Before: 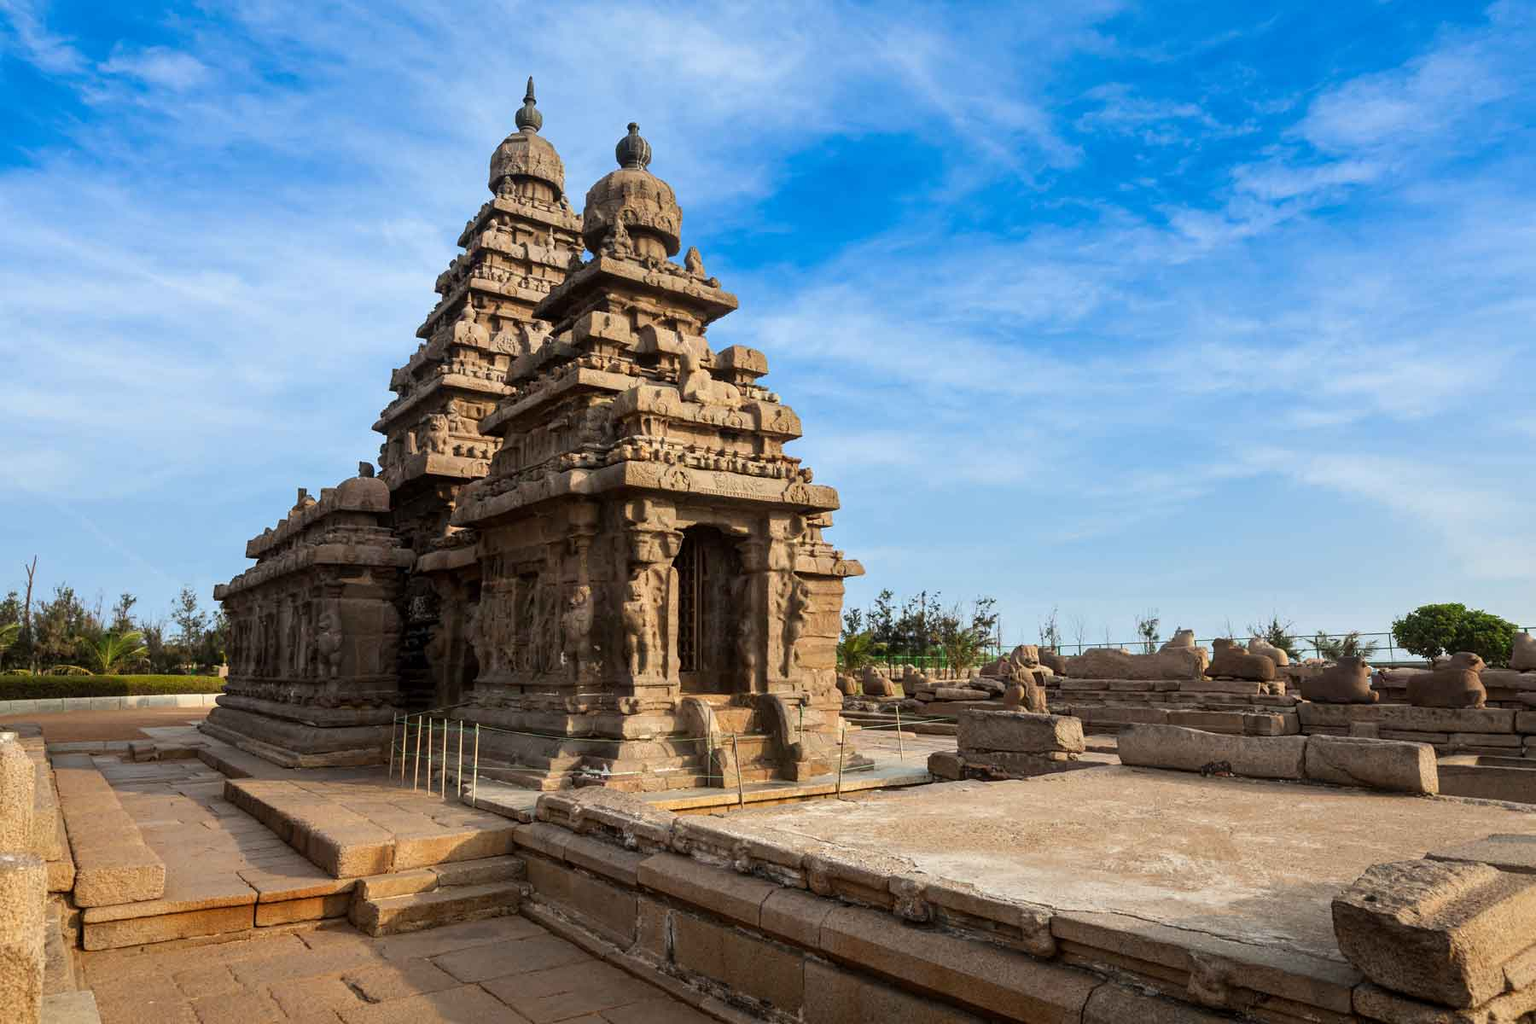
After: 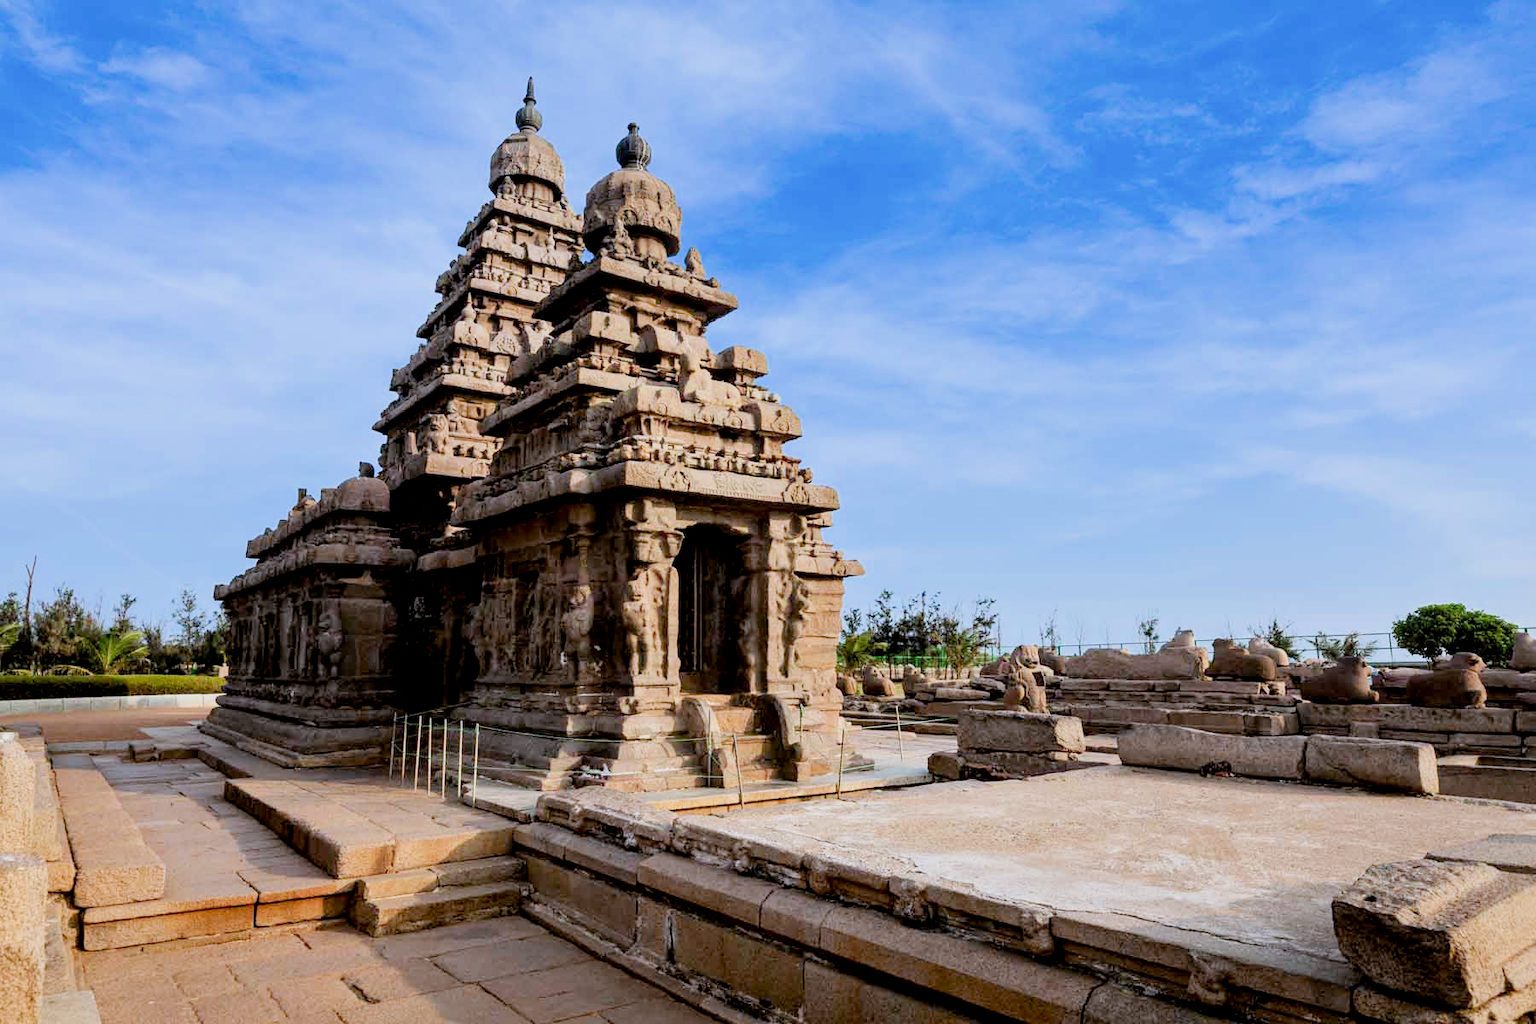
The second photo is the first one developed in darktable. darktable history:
color calibration: illuminant as shot in camera, x 0.37, y 0.382, temperature 4313.32 K
filmic rgb: black relative exposure -7.65 EV, white relative exposure 4.56 EV, hardness 3.61
exposure: black level correction 0.012, exposure 0.7 EV, compensate exposure bias true, compensate highlight preservation false
